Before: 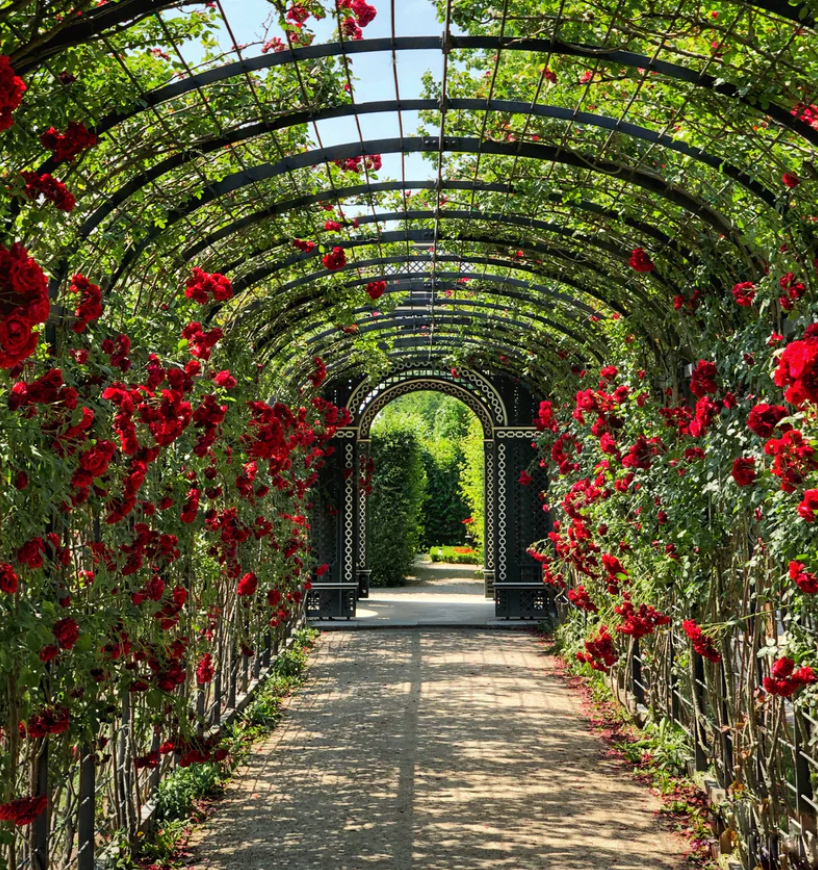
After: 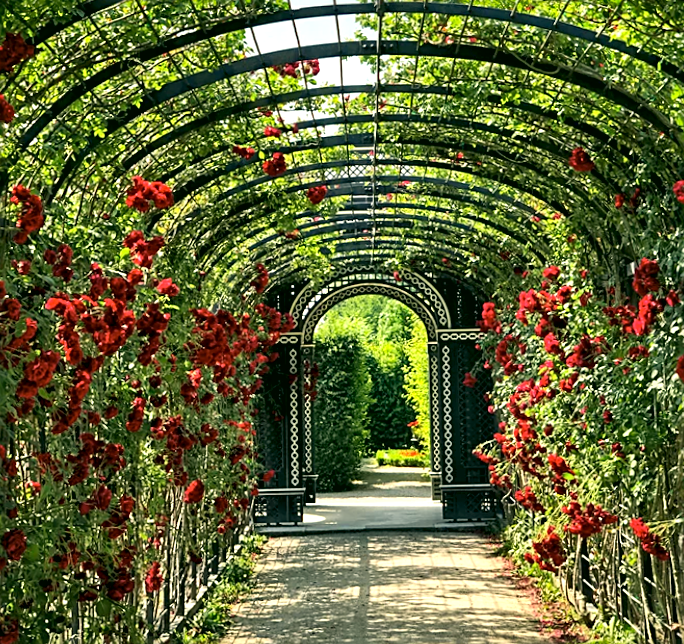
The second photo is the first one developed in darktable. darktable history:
local contrast: mode bilateral grid, contrast 25, coarseness 60, detail 151%, midtone range 0.2
crop: left 7.856%, top 11.836%, right 10.12%, bottom 15.387%
contrast equalizer: y [[0.5 ×6], [0.5 ×6], [0.5 ×6], [0 ×6], [0, 0, 0, 0.581, 0.011, 0]]
sharpen: on, module defaults
color correction: highlights a* -0.482, highlights b* 9.48, shadows a* -9.48, shadows b* 0.803
exposure: exposure 0.375 EV, compensate highlight preservation false
rotate and perspective: rotation -1.17°, automatic cropping off
